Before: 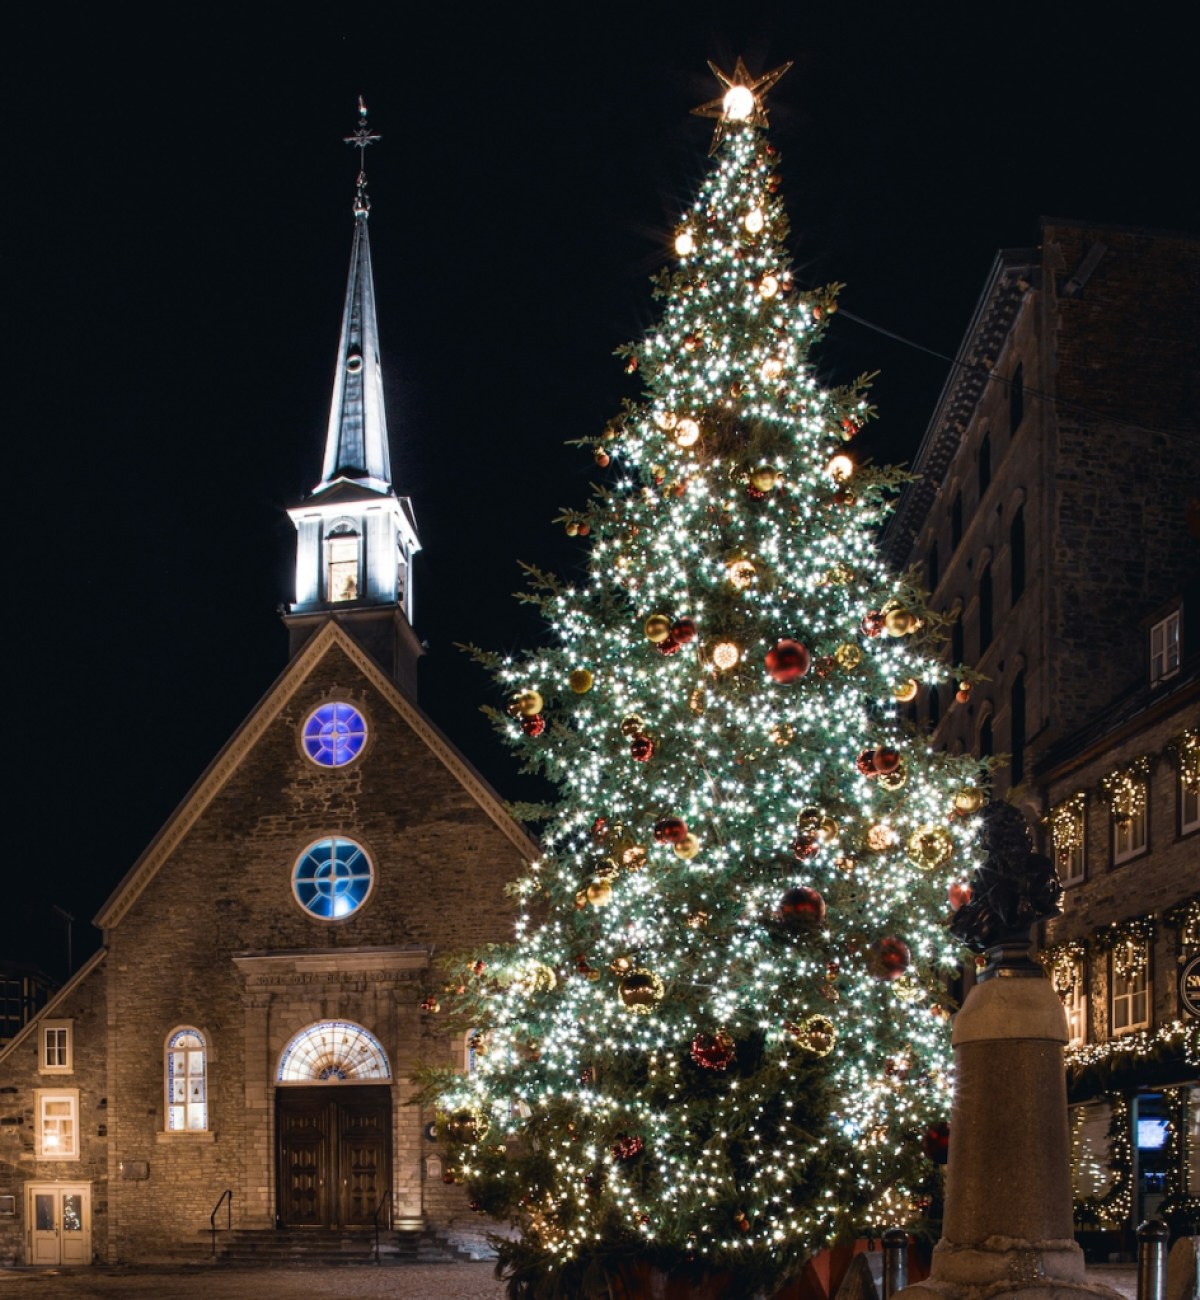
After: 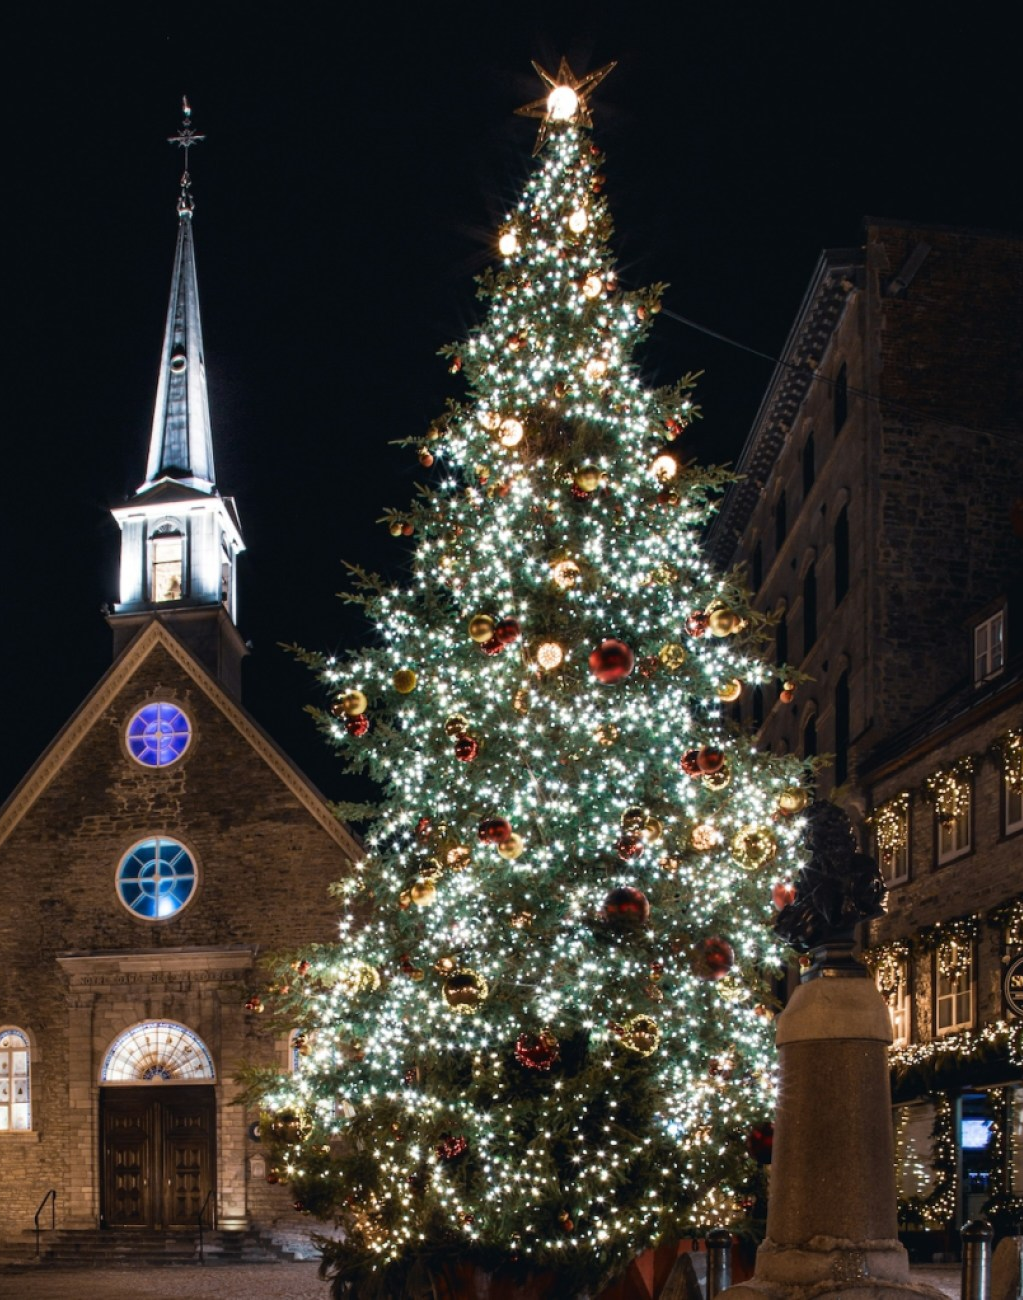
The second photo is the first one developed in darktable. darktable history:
crop and rotate: left 14.739%
